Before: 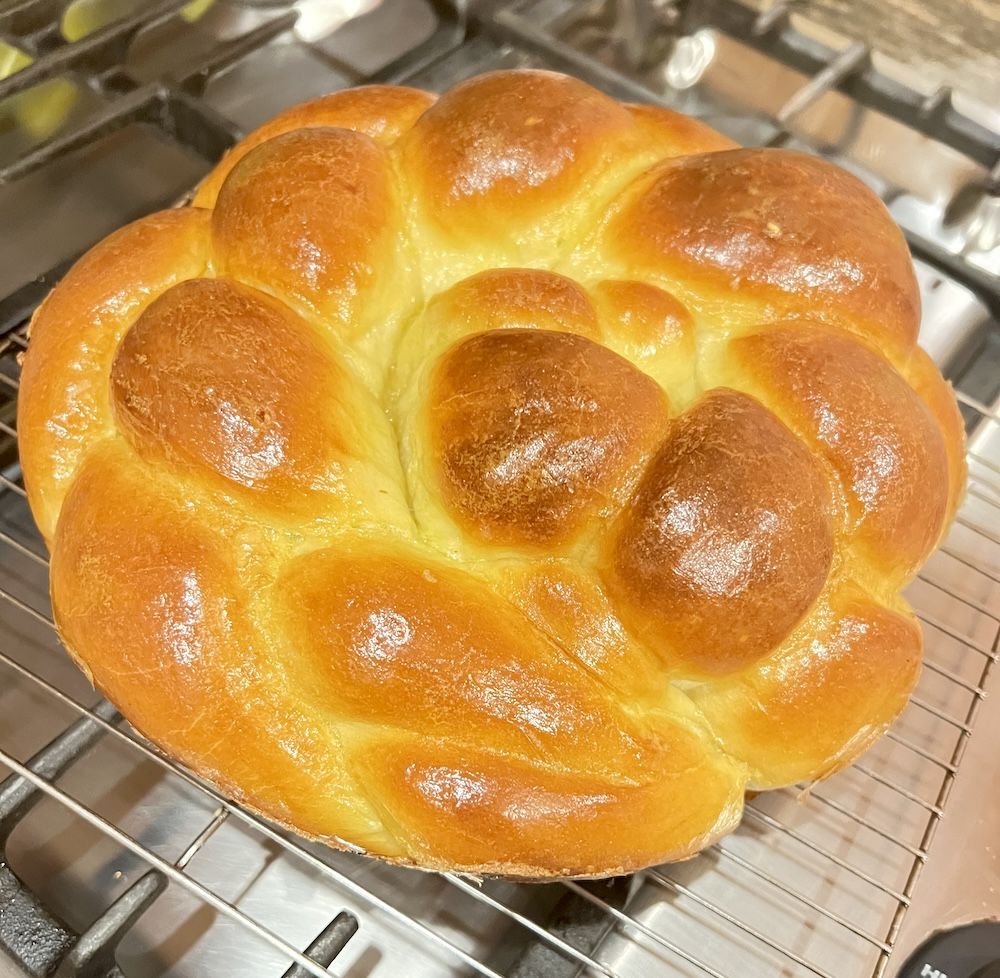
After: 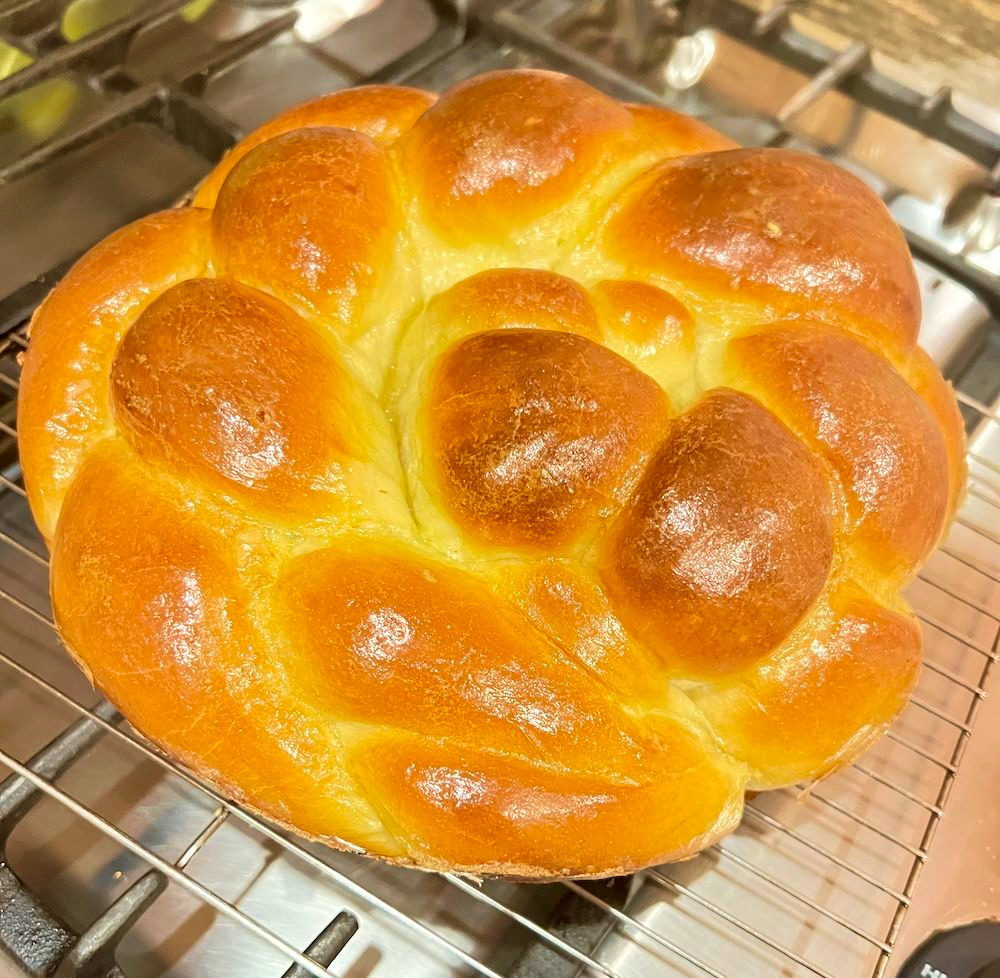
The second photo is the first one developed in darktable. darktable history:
velvia: strength 49.51%
